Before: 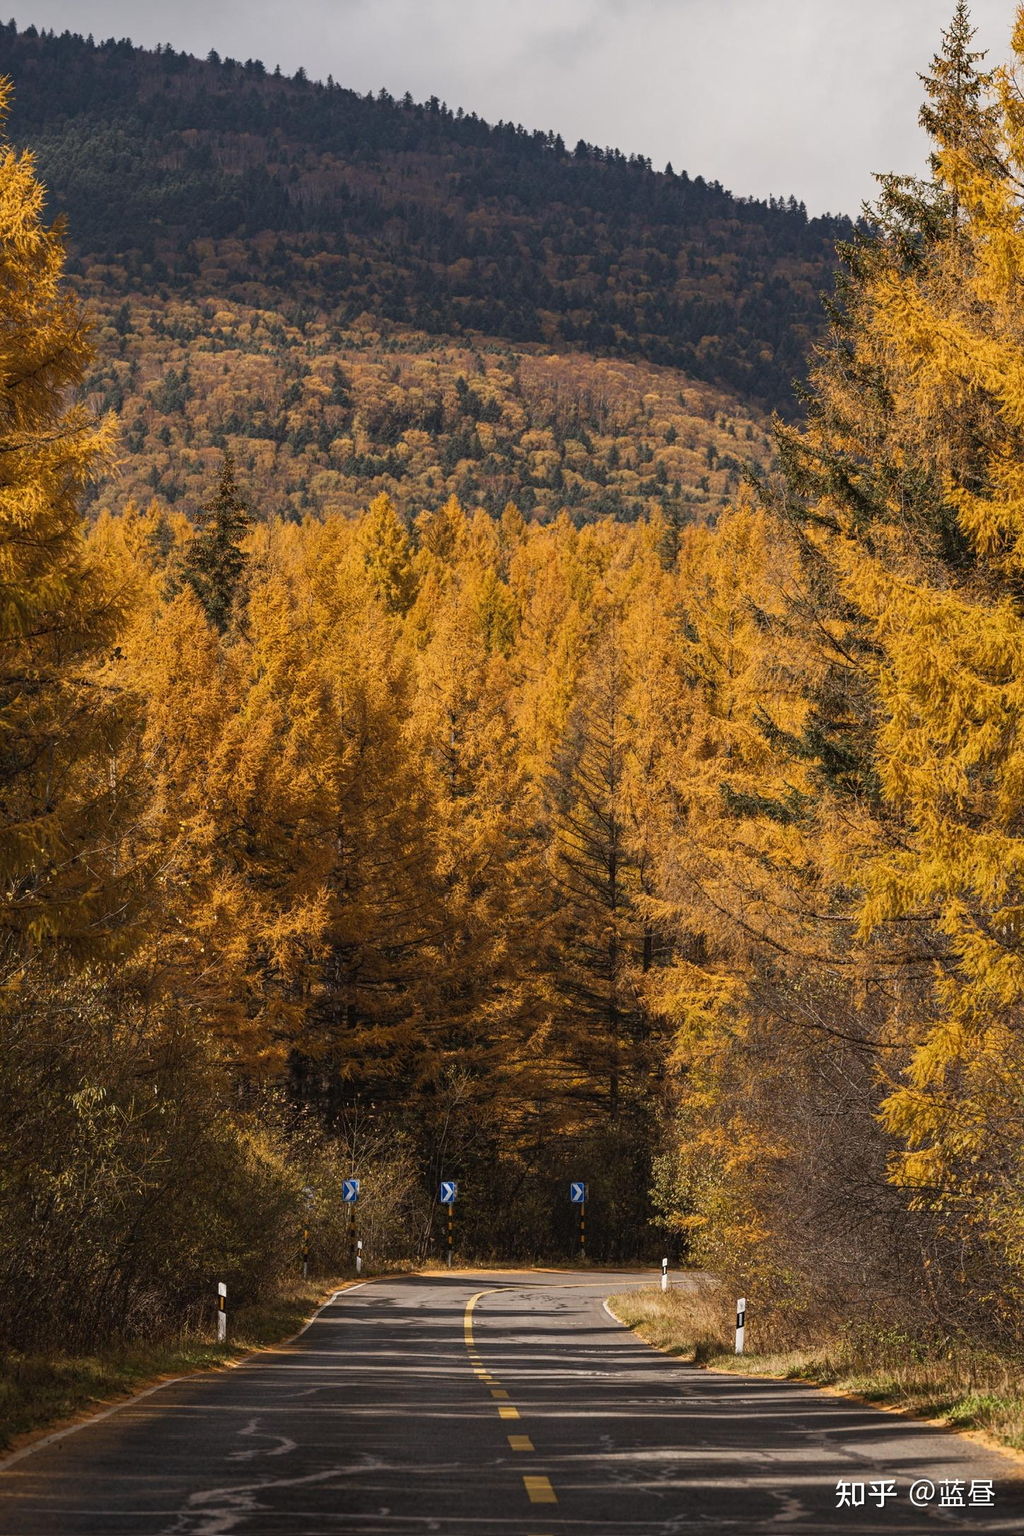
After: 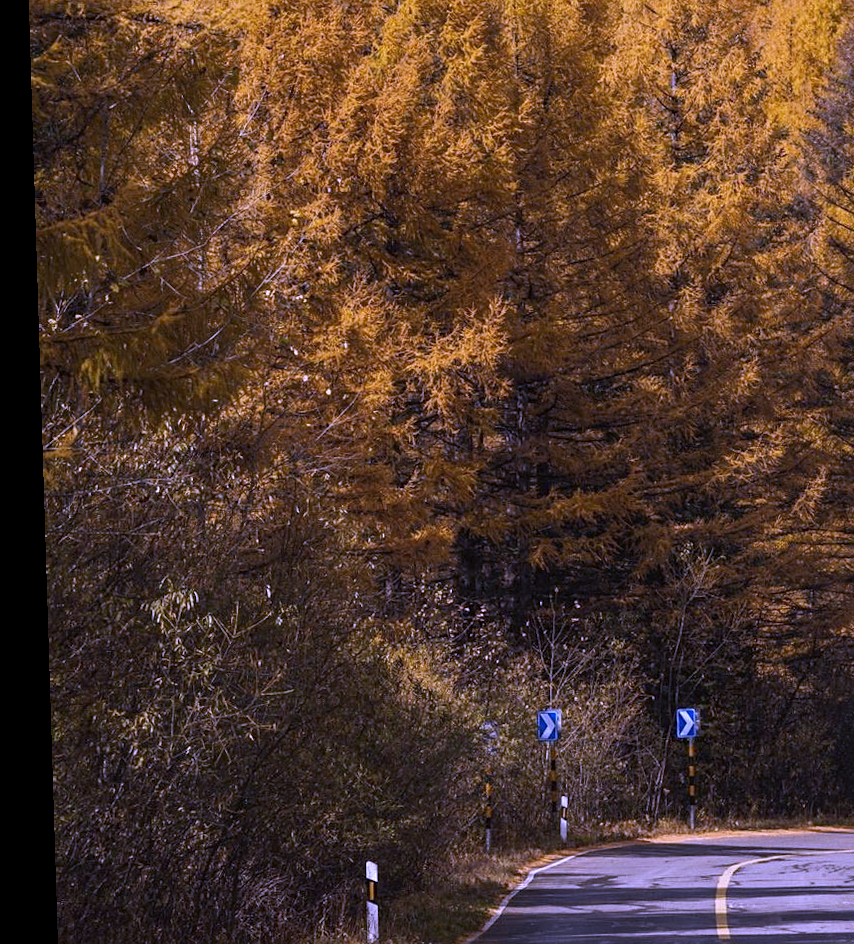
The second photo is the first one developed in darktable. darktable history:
white balance: red 0.98, blue 1.61
sharpen: amount 0.2
crop: top 44.483%, right 43.593%, bottom 12.892%
rotate and perspective: rotation -1.77°, lens shift (horizontal) 0.004, automatic cropping off
